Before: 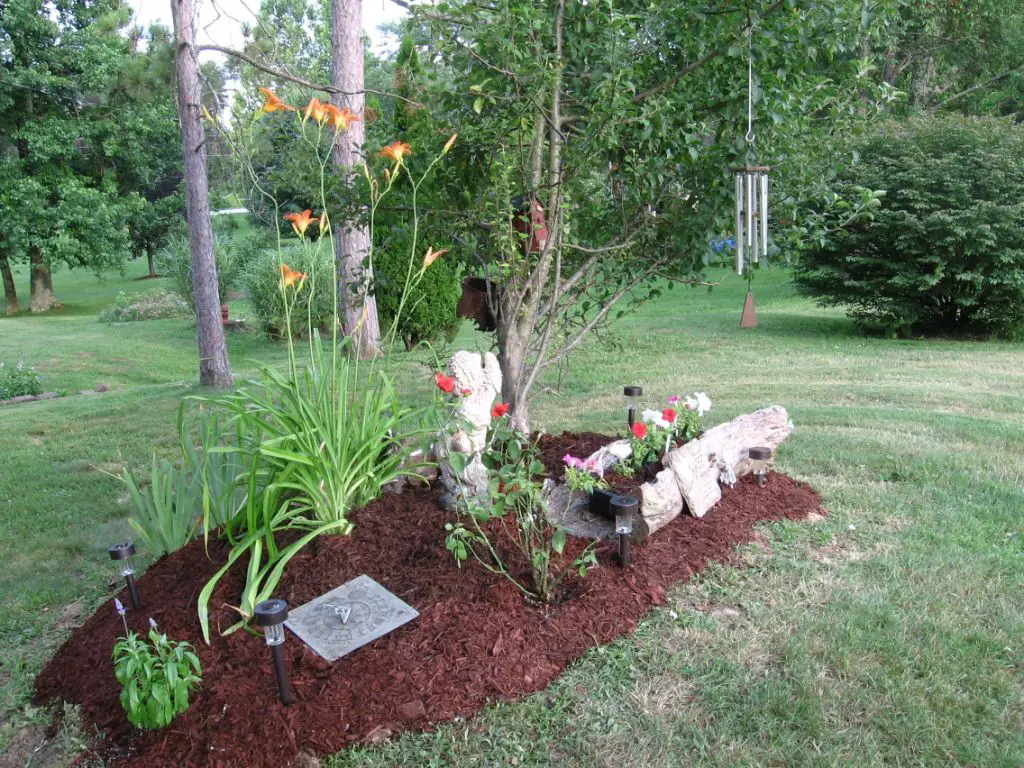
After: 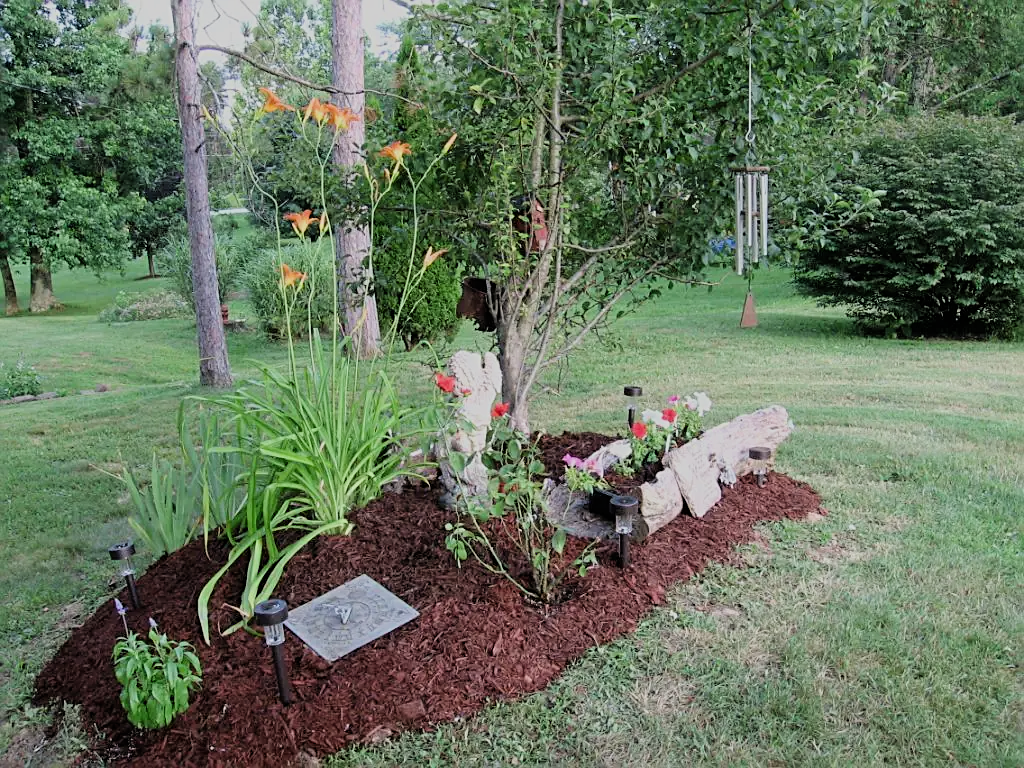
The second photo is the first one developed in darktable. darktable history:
sharpen: amount 0.589
filmic rgb: black relative exposure -7.23 EV, white relative exposure 5.35 EV, hardness 3.03, color science v6 (2022)
